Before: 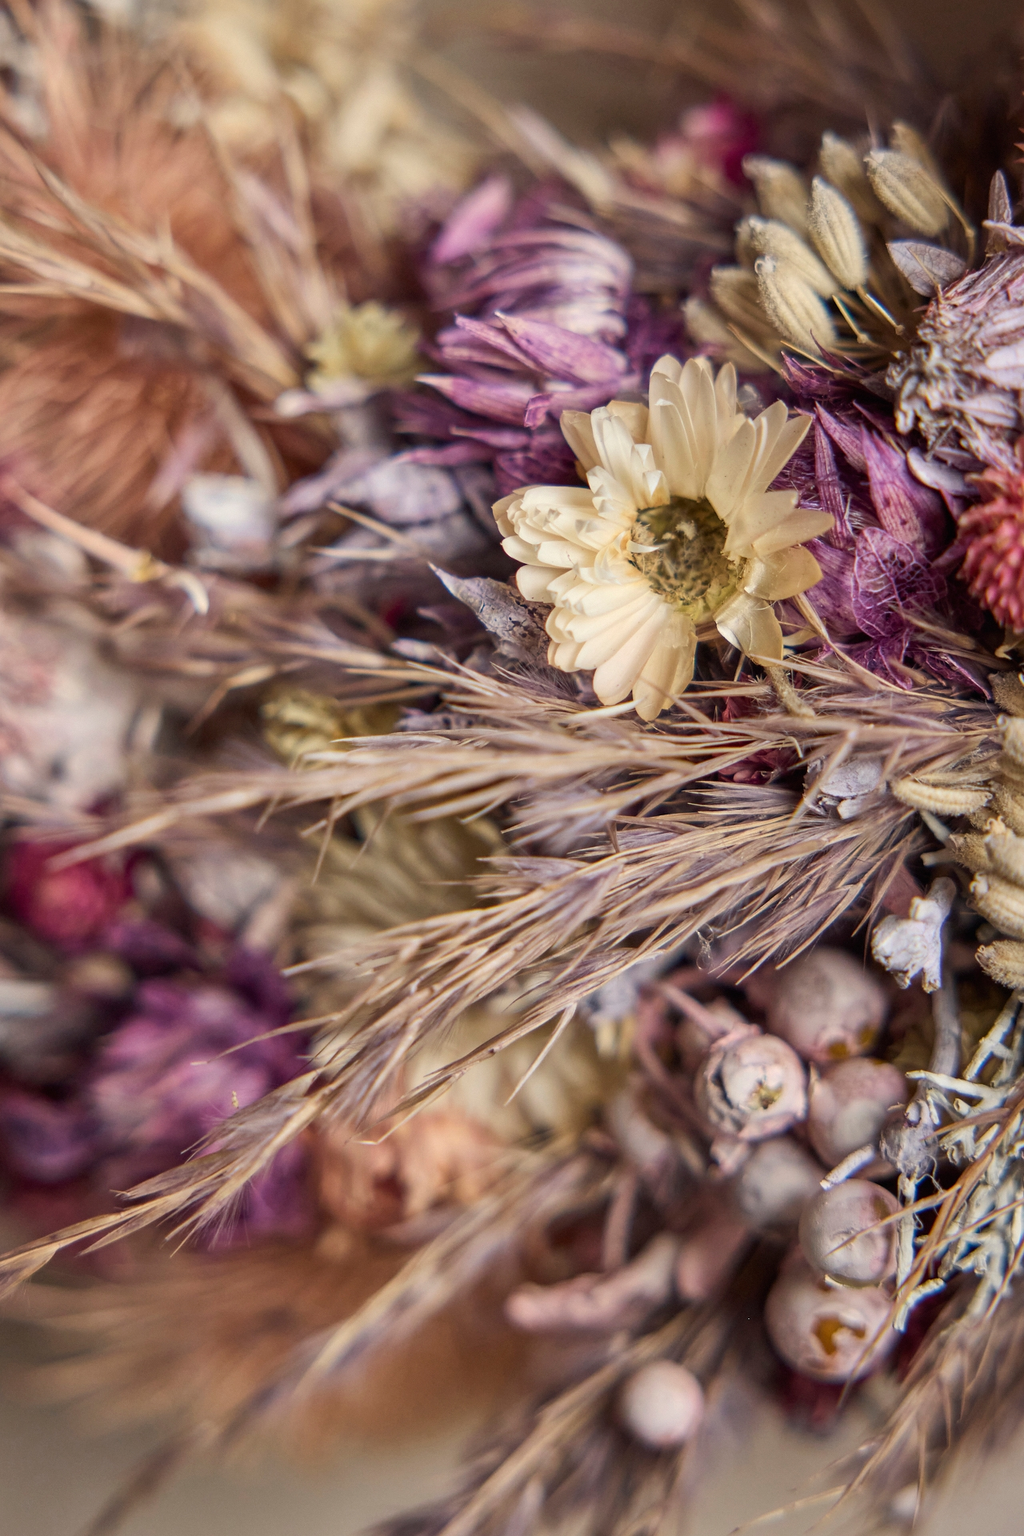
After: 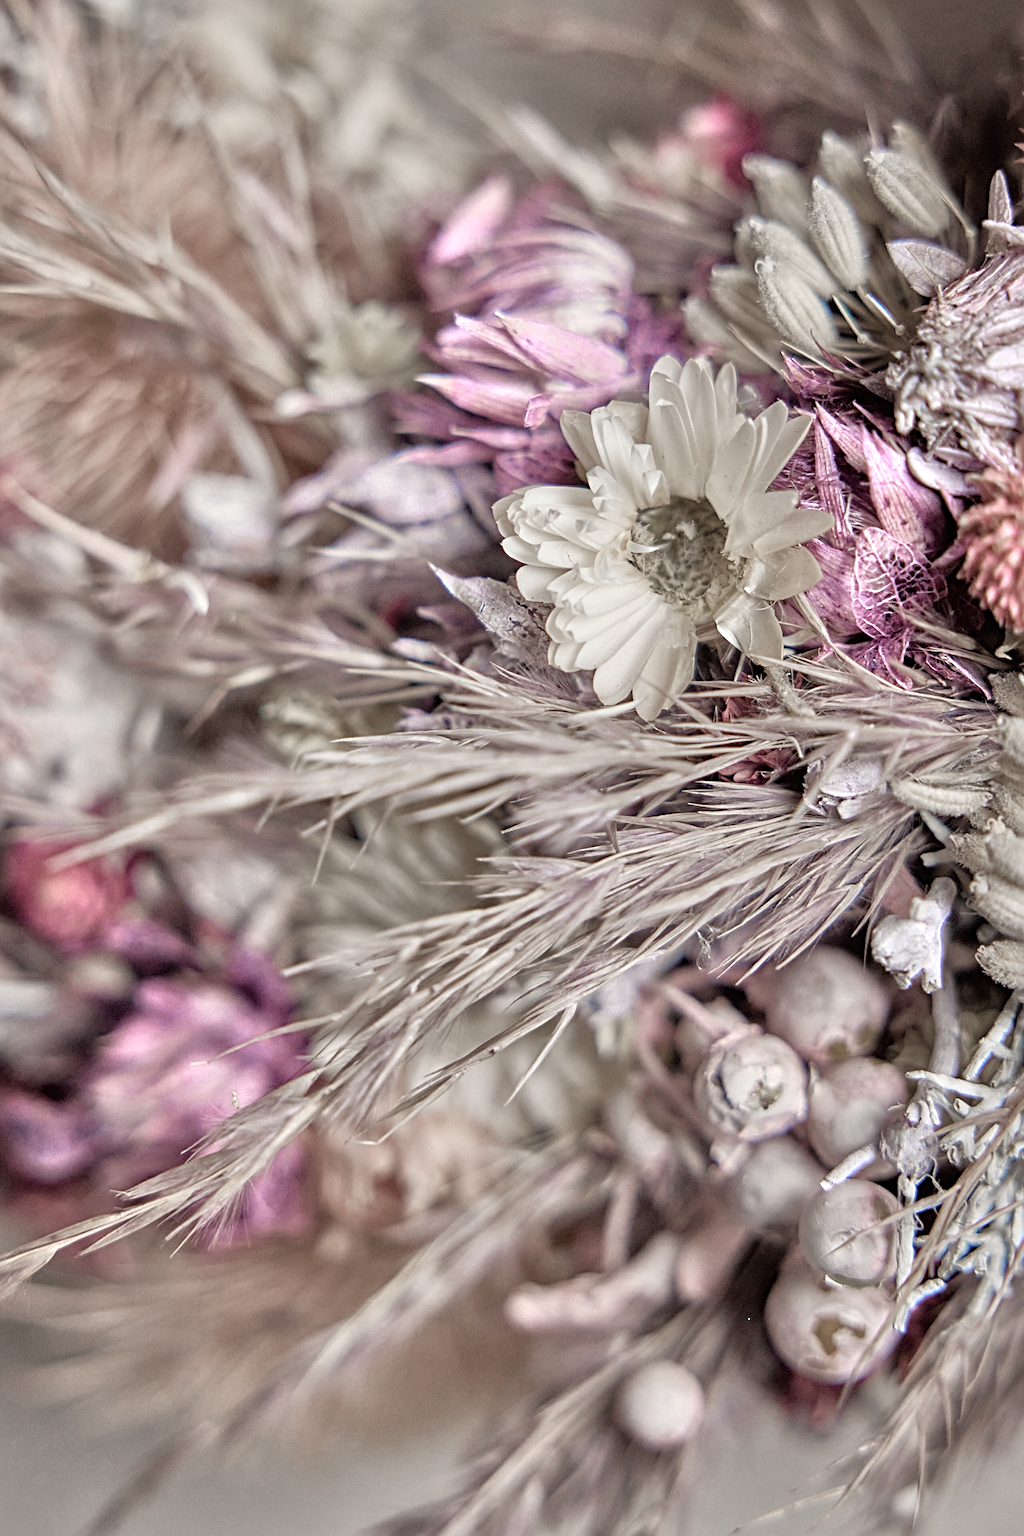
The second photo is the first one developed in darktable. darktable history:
tone equalizer: -7 EV 0.15 EV, -6 EV 0.6 EV, -5 EV 1.15 EV, -4 EV 1.33 EV, -3 EV 1.15 EV, -2 EV 0.6 EV, -1 EV 0.15 EV, mask exposure compensation -0.5 EV
color zones: curves: ch0 [(0, 0.613) (0.01, 0.613) (0.245, 0.448) (0.498, 0.529) (0.642, 0.665) (0.879, 0.777) (0.99, 0.613)]; ch1 [(0, 0.272) (0.219, 0.127) (0.724, 0.346)]
color balance rgb: perceptual saturation grading › global saturation 20%, perceptual saturation grading › highlights -25%, perceptual saturation grading › shadows 25%
sharpen: radius 3.119
